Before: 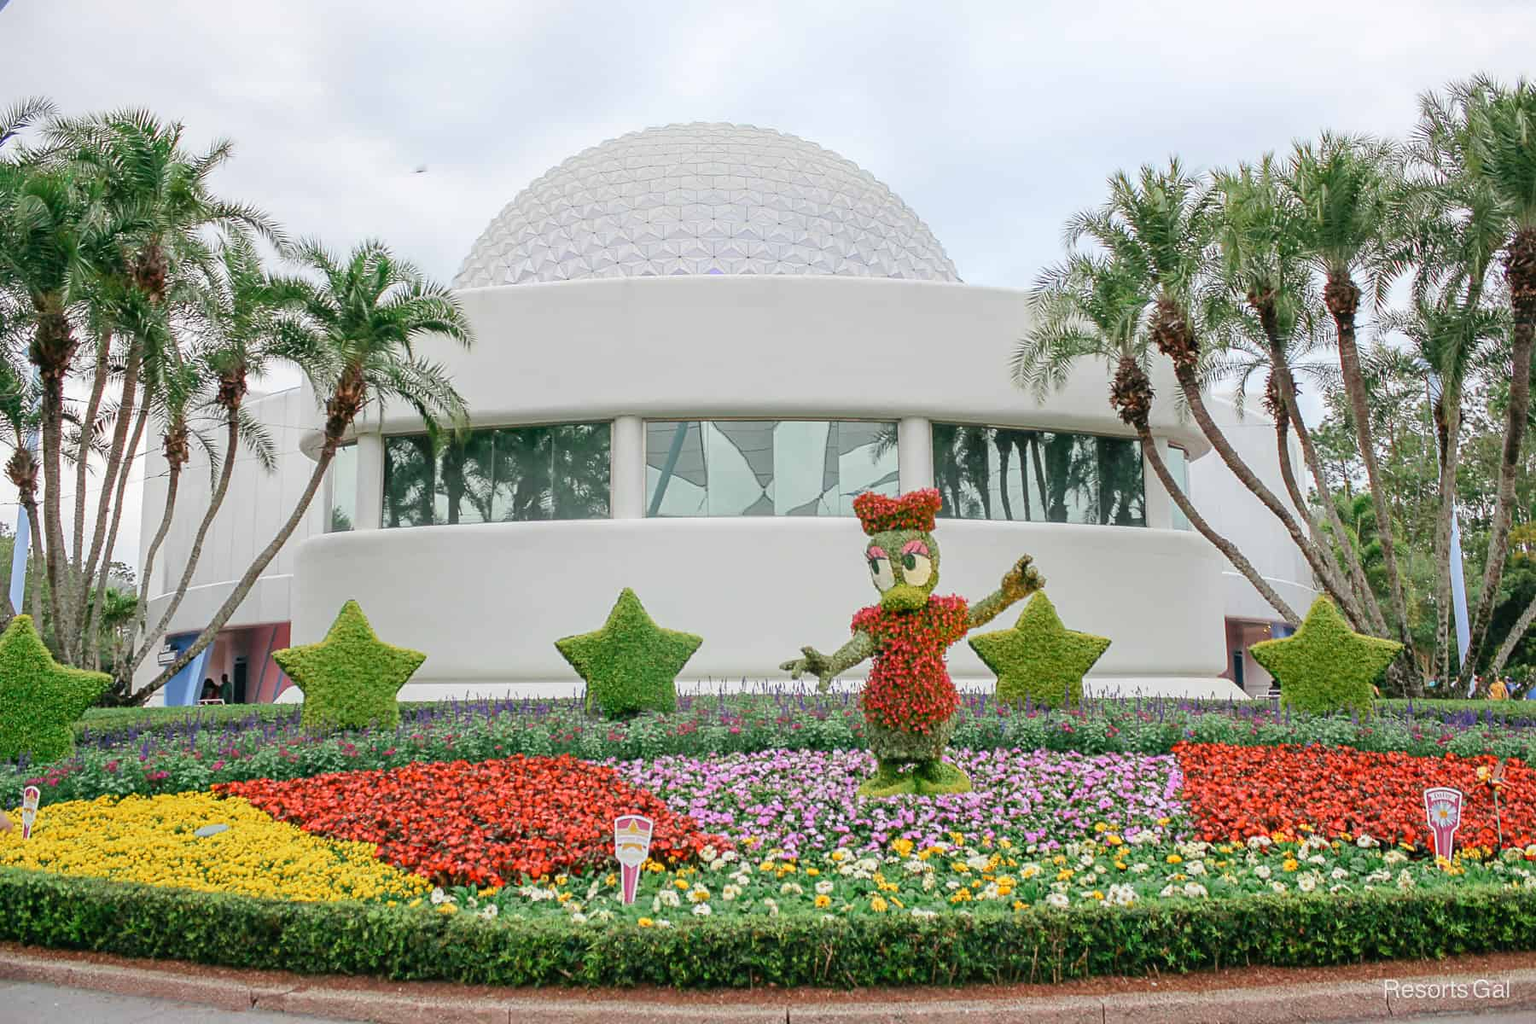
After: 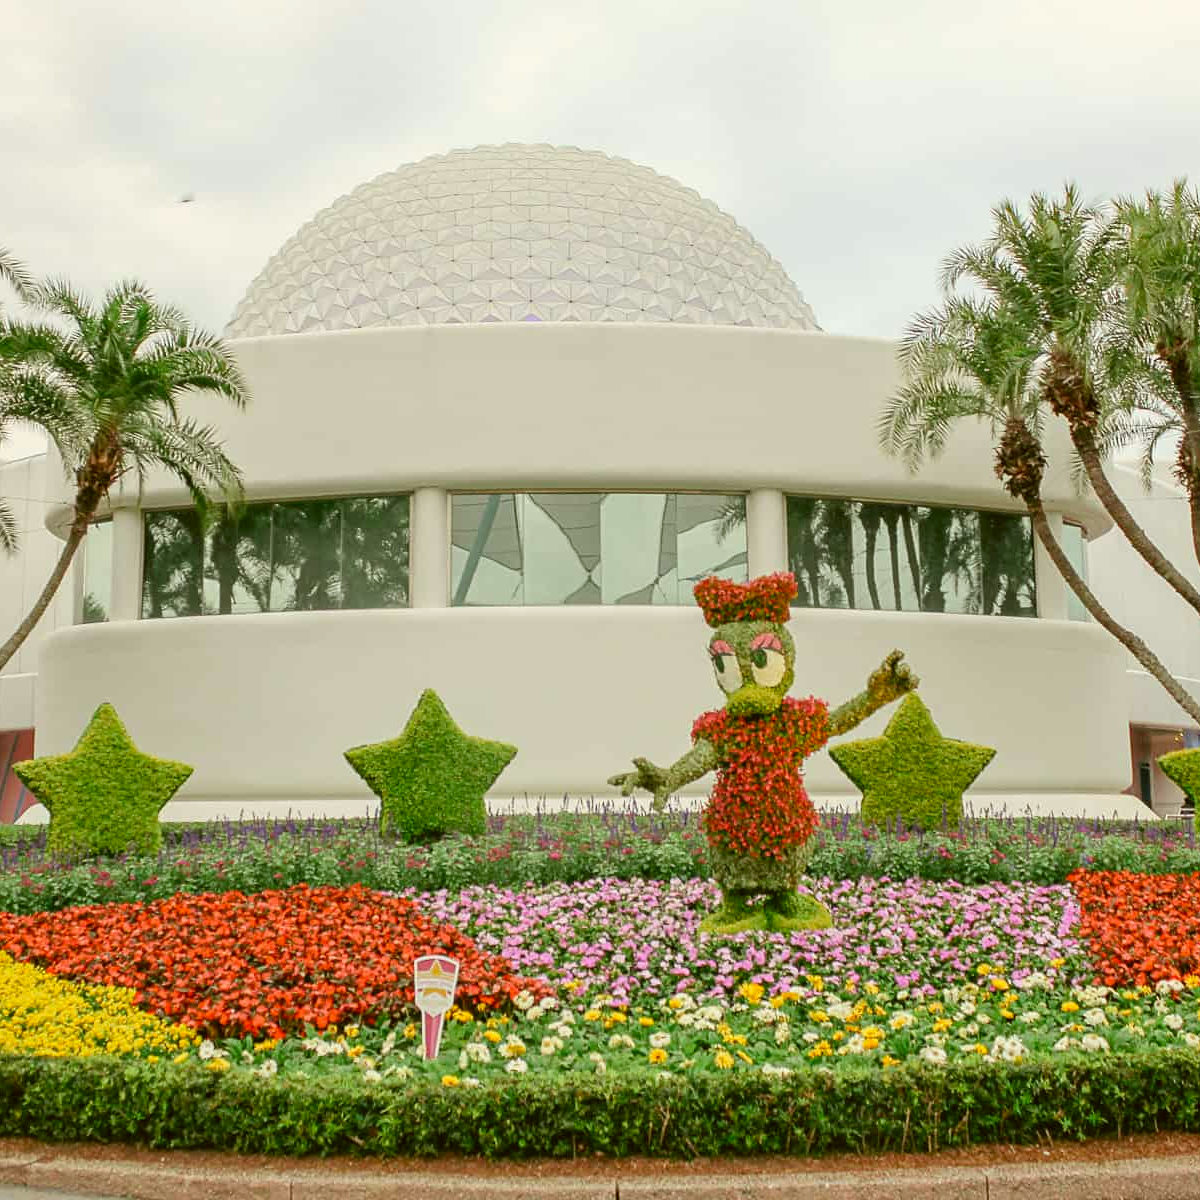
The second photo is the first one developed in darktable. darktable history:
color correction: highlights a* -1.46, highlights b* 10.28, shadows a* 0.239, shadows b* 18.67
crop: left 17.033%, right 16.282%
